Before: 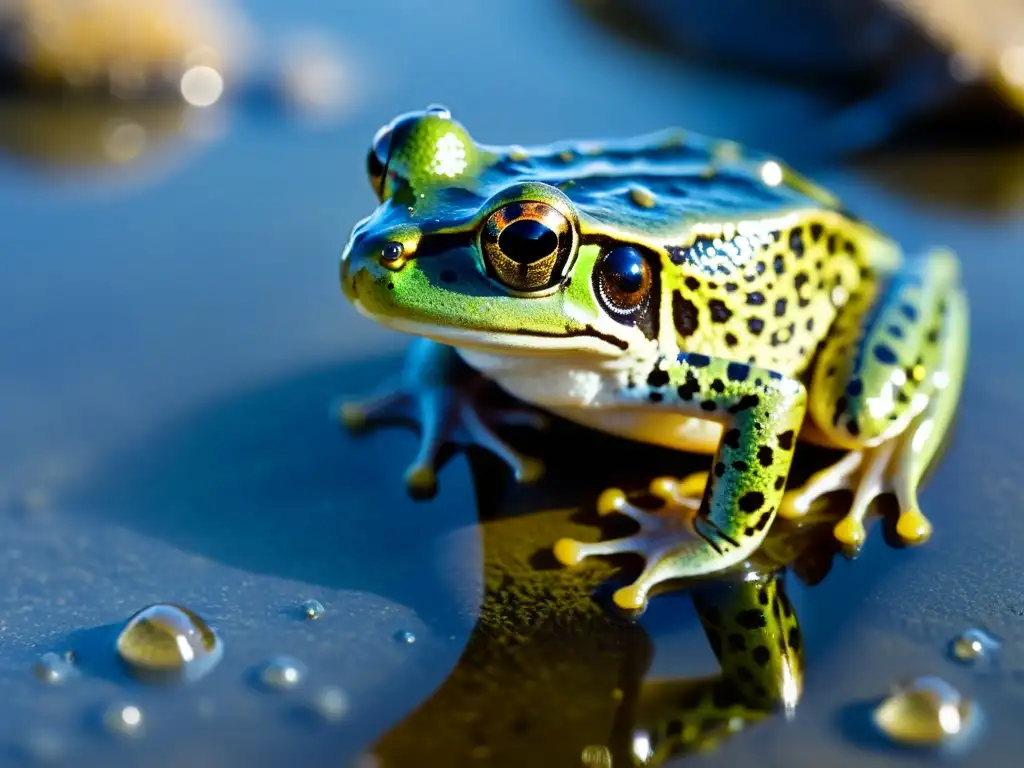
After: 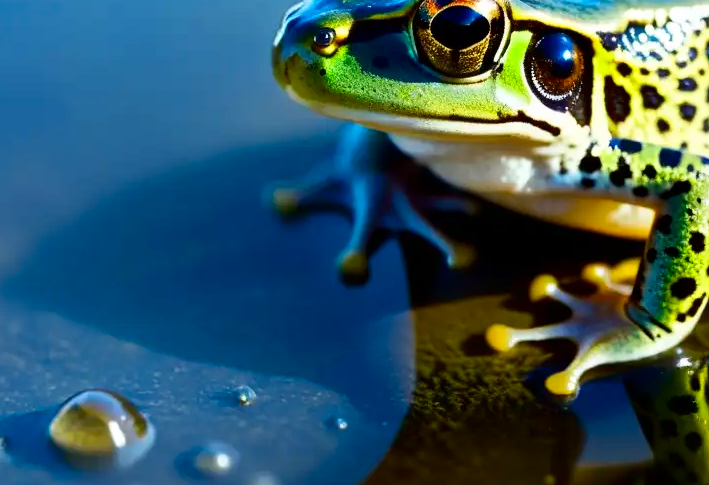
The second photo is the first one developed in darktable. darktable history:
contrast brightness saturation: contrast 0.127, brightness -0.056, saturation 0.164
crop: left 6.729%, top 27.971%, right 23.988%, bottom 8.832%
